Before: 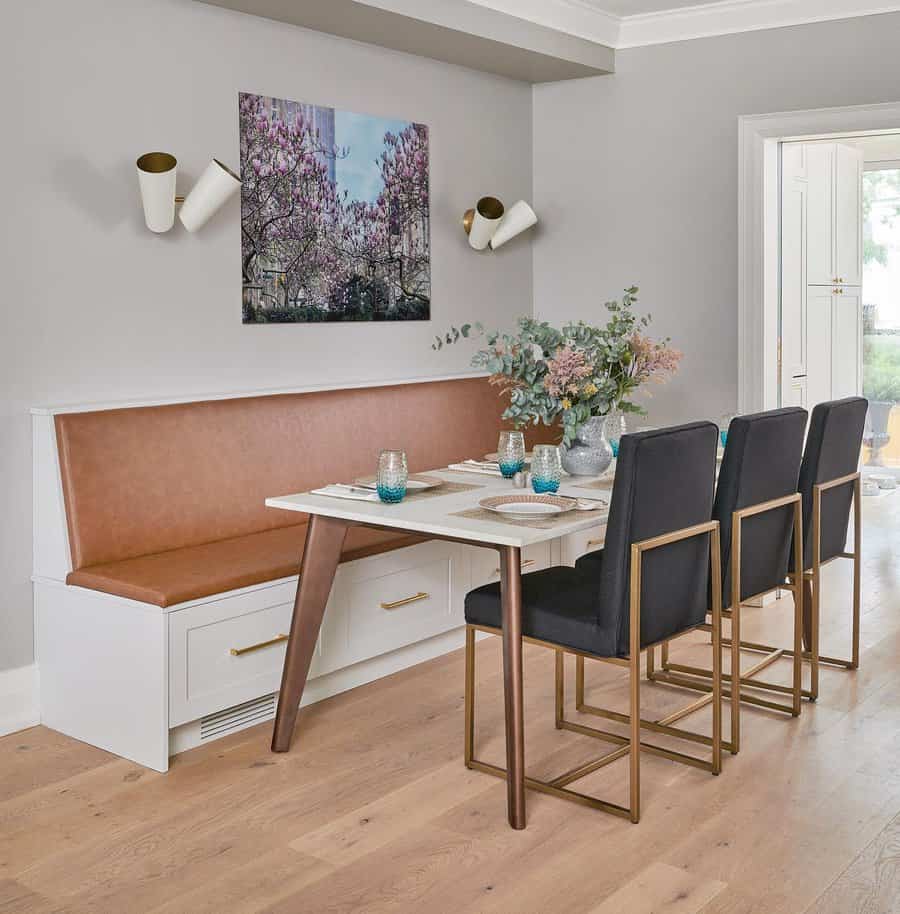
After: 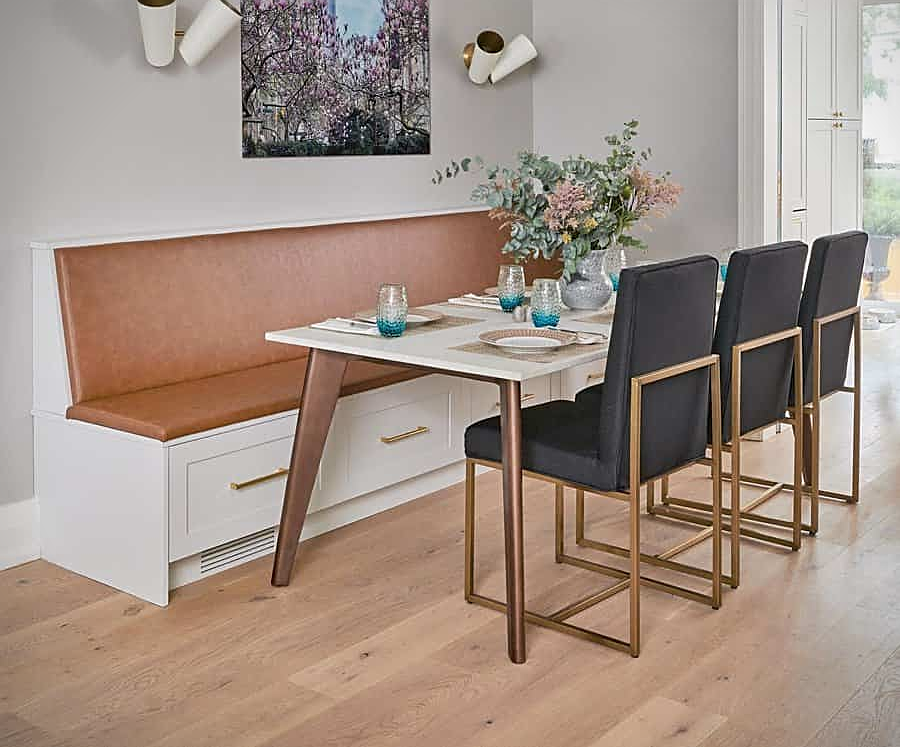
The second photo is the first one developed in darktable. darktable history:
vignetting: fall-off start 97.37%, fall-off radius 79.49%, brightness -0.699, width/height ratio 1.106
crop and rotate: top 18.205%
sharpen: on, module defaults
